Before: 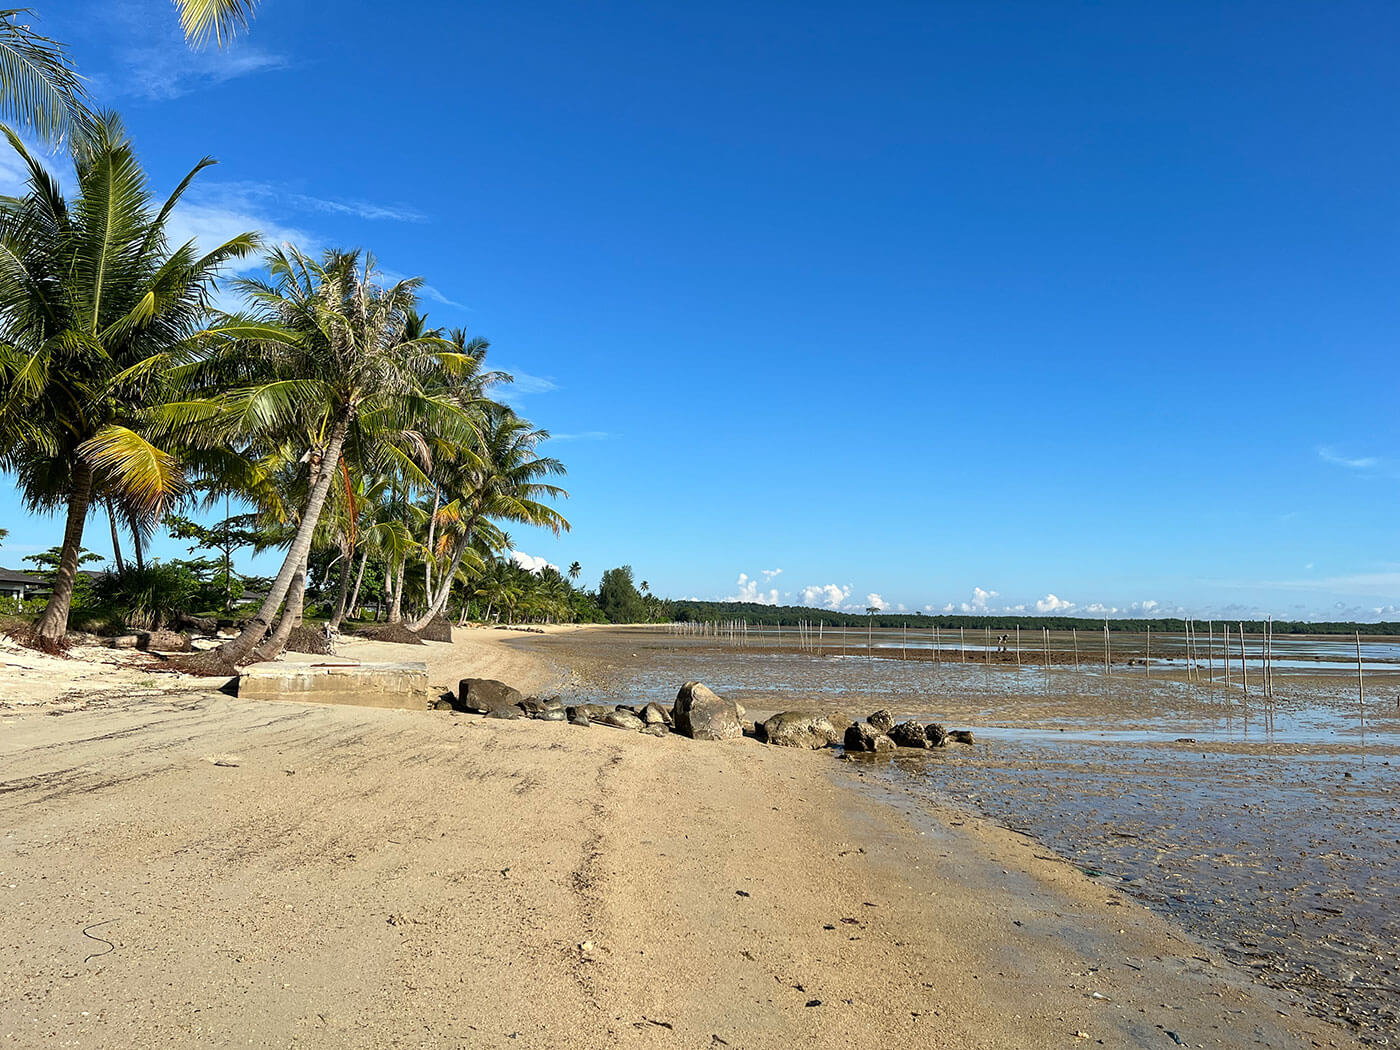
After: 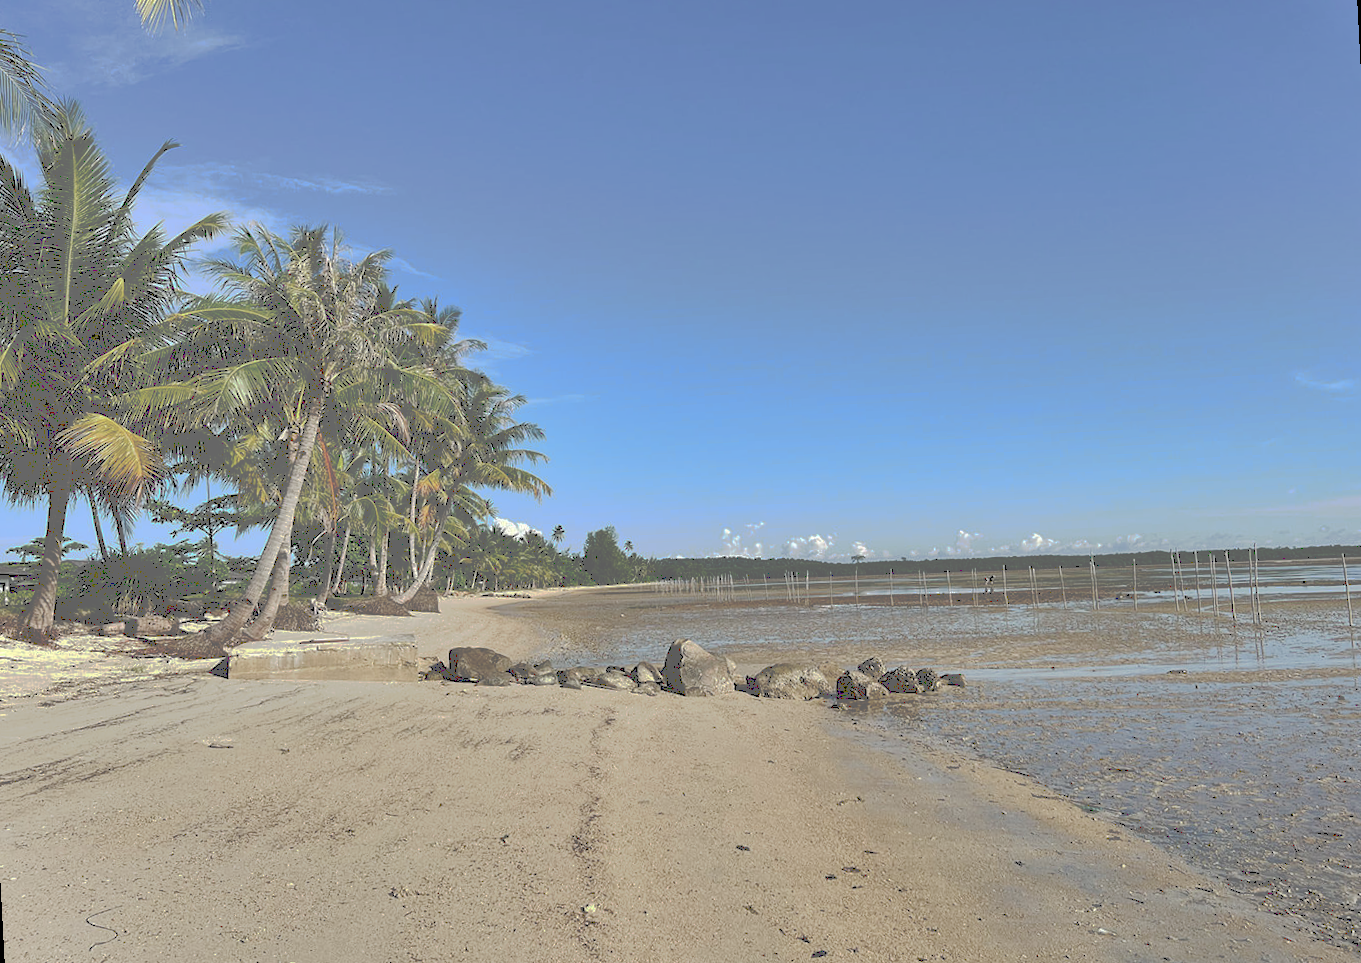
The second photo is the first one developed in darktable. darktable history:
tone curve: curves: ch0 [(0, 0) (0.003, 0.439) (0.011, 0.439) (0.025, 0.439) (0.044, 0.439) (0.069, 0.439) (0.1, 0.439) (0.136, 0.44) (0.177, 0.444) (0.224, 0.45) (0.277, 0.462) (0.335, 0.487) (0.399, 0.528) (0.468, 0.577) (0.543, 0.621) (0.623, 0.669) (0.709, 0.715) (0.801, 0.764) (0.898, 0.804) (1, 1)], preserve colors none
shadows and highlights: low approximation 0.01, soften with gaussian
rotate and perspective: rotation -3°, crop left 0.031, crop right 0.968, crop top 0.07, crop bottom 0.93
